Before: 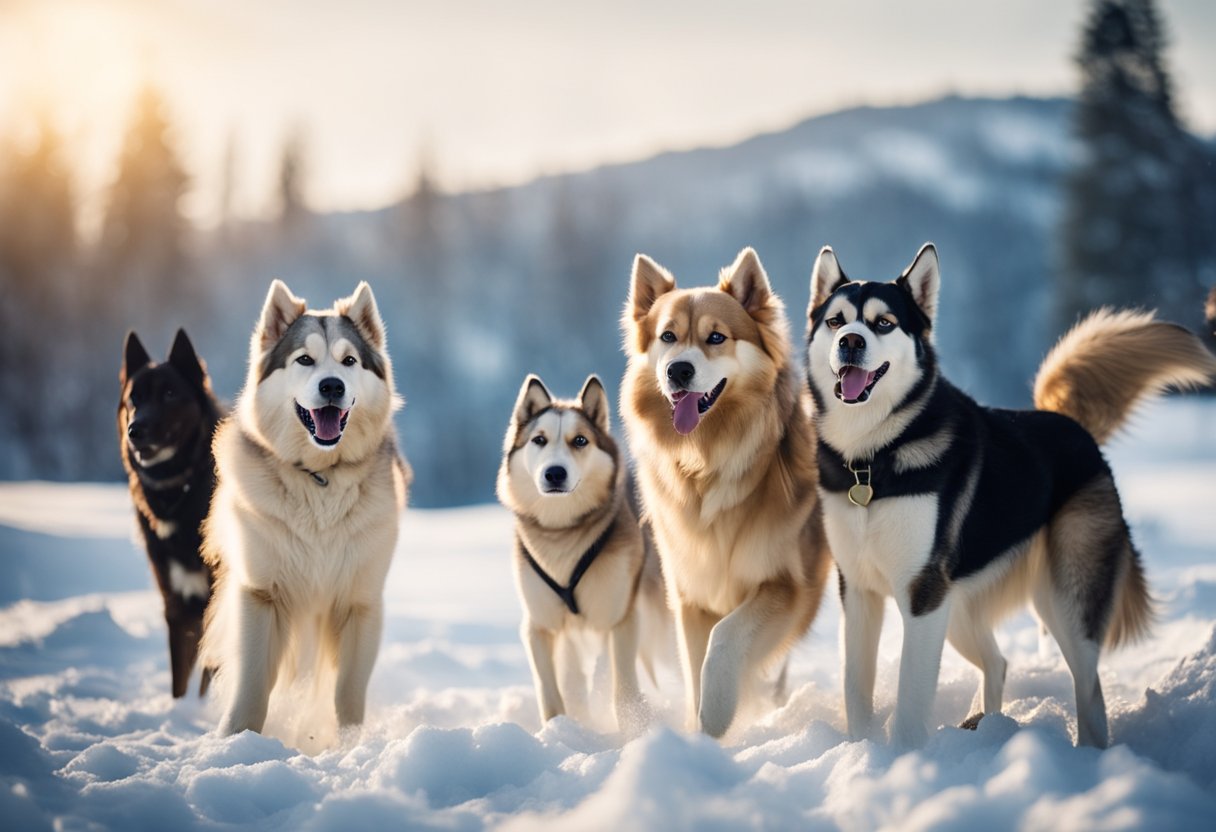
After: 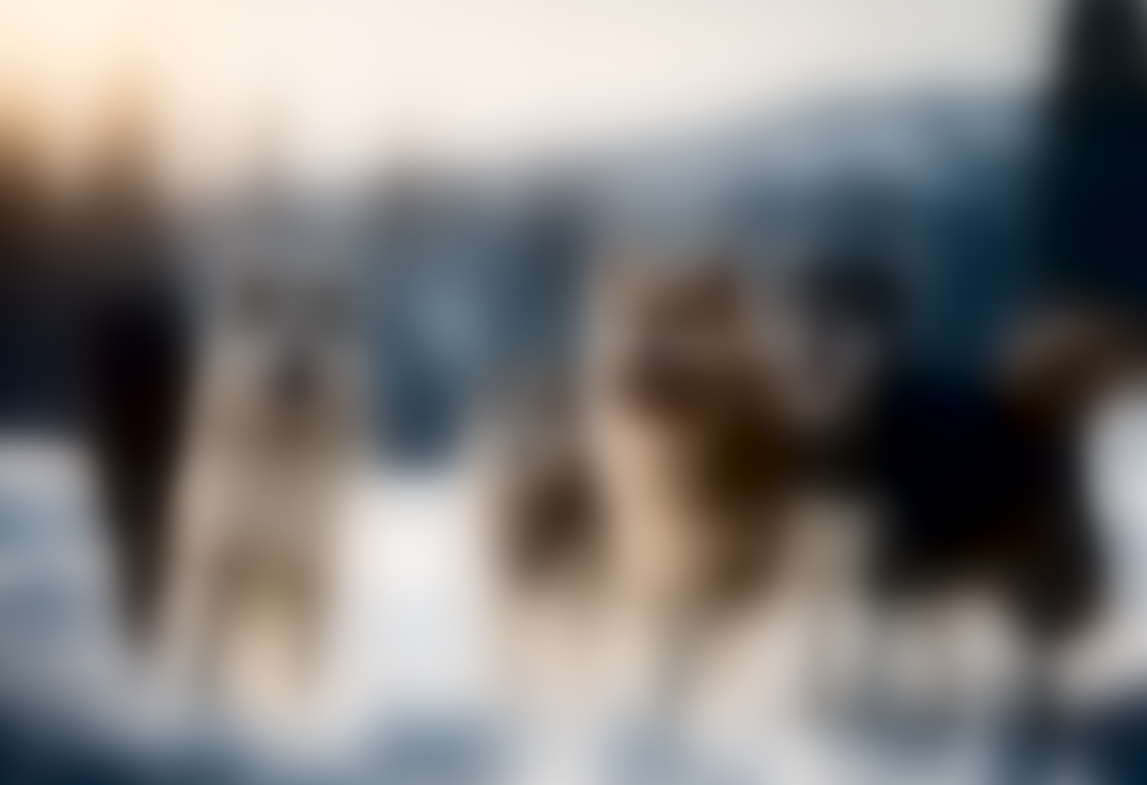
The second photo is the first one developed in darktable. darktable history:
crop and rotate: angle -2.38°
lowpass: radius 31.92, contrast 1.72, brightness -0.98, saturation 0.94
local contrast: on, module defaults
